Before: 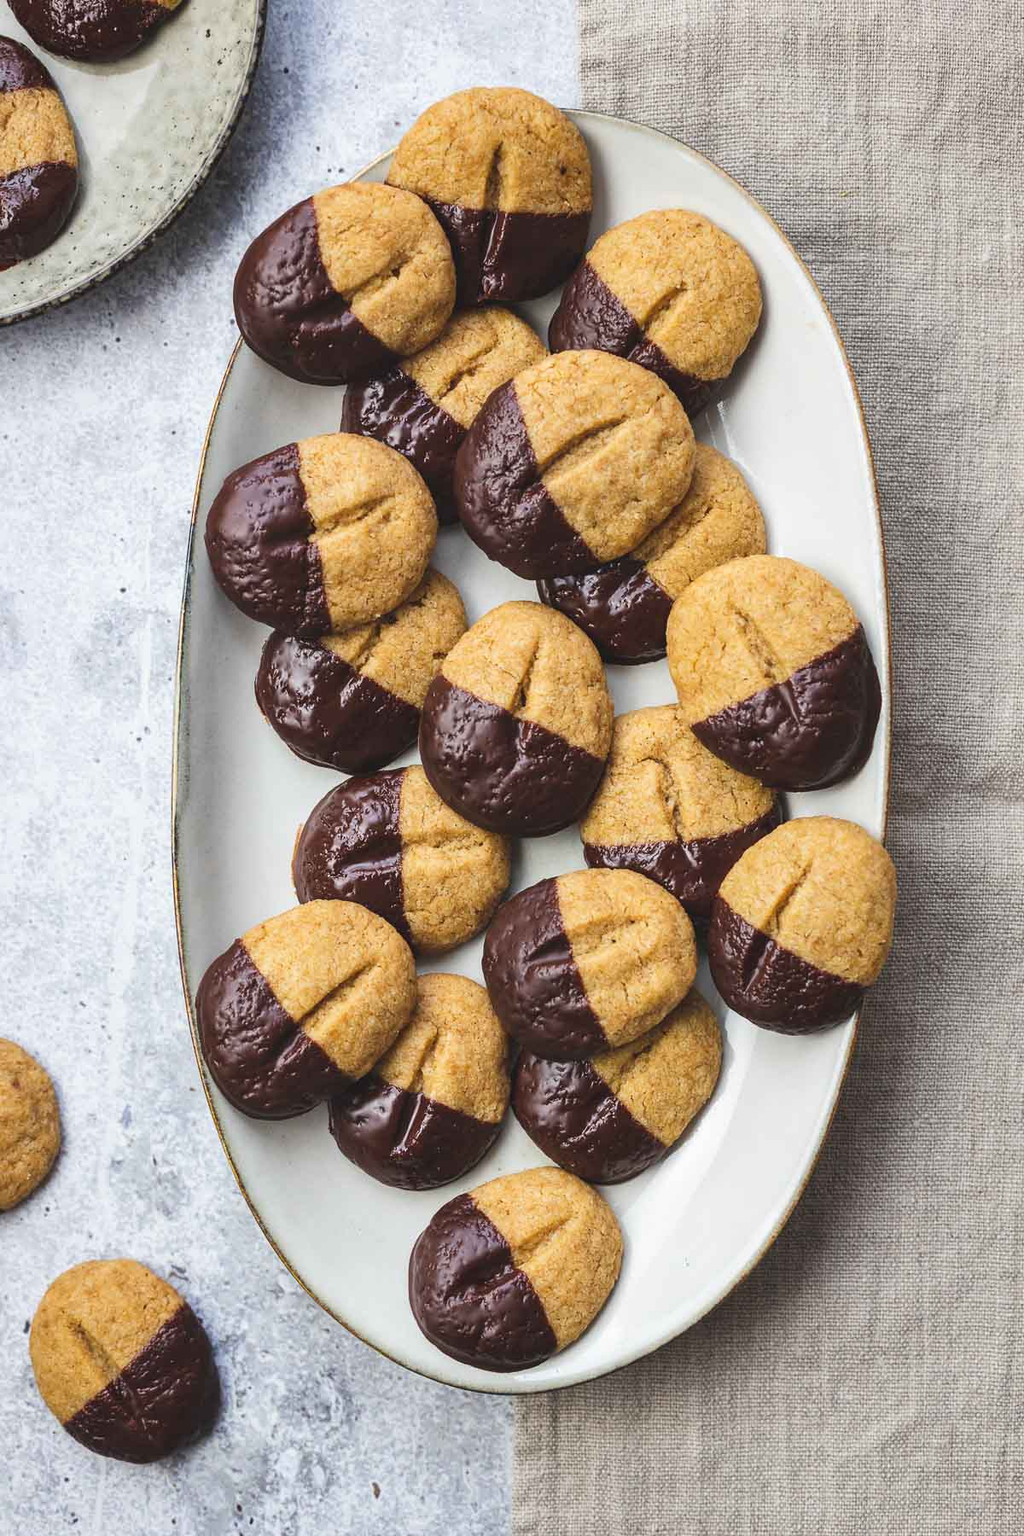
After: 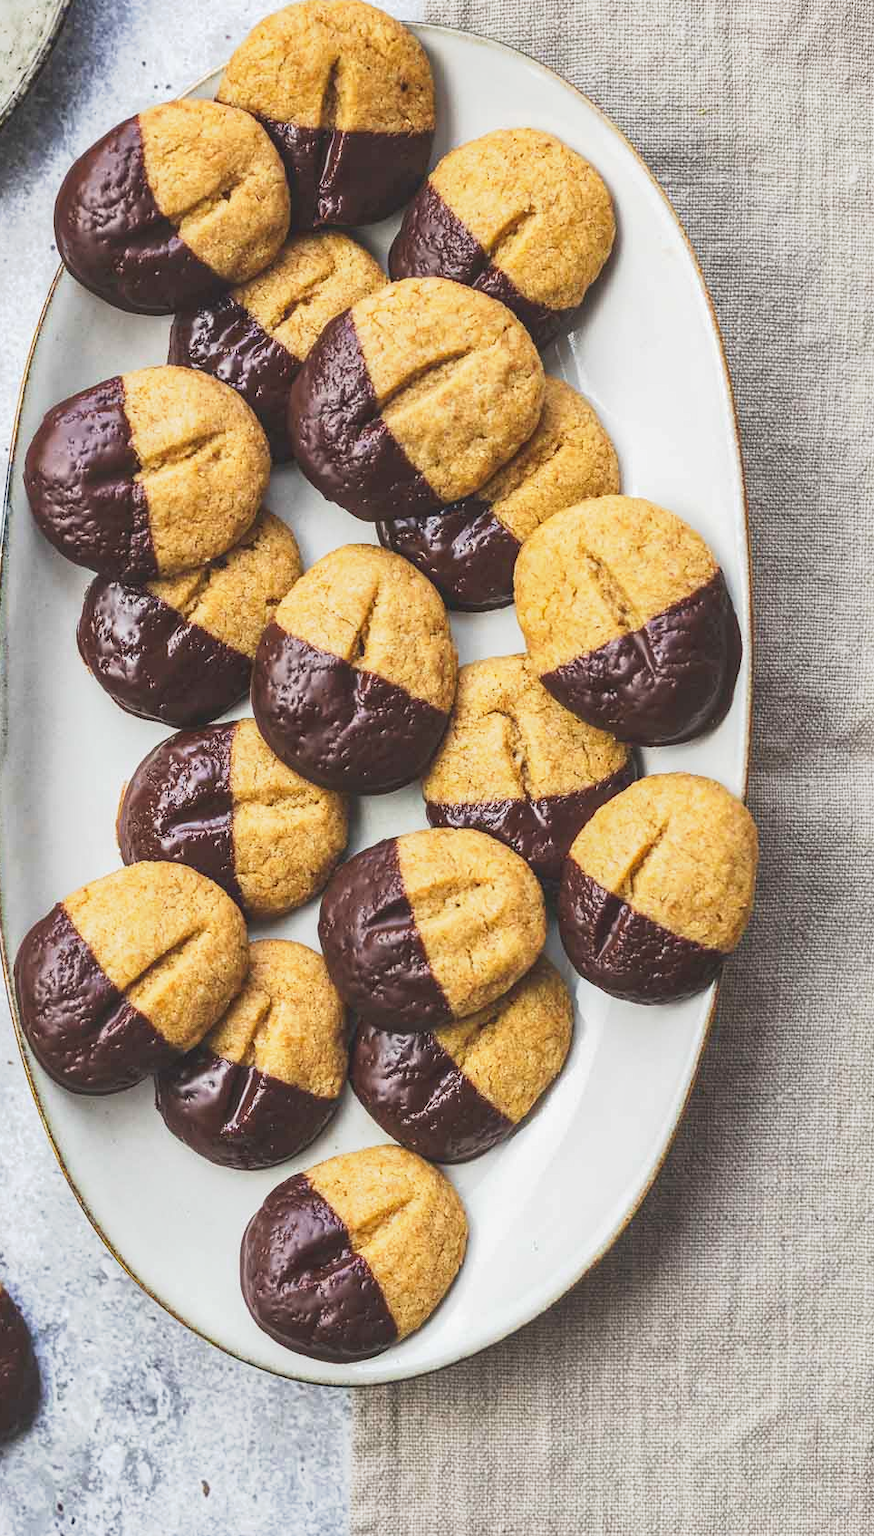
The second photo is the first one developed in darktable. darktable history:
crop and rotate: left 17.864%, top 5.805%, right 1.695%
shadows and highlights: shadows 25.19, highlights -23.7, highlights color adjustment 55.41%
tone curve: curves: ch0 [(0, 0) (0.003, 0.045) (0.011, 0.051) (0.025, 0.057) (0.044, 0.074) (0.069, 0.096) (0.1, 0.125) (0.136, 0.16) (0.177, 0.201) (0.224, 0.242) (0.277, 0.299) (0.335, 0.362) (0.399, 0.432) (0.468, 0.512) (0.543, 0.601) (0.623, 0.691) (0.709, 0.786) (0.801, 0.876) (0.898, 0.927) (1, 1)], preserve colors none
local contrast: detail 110%
